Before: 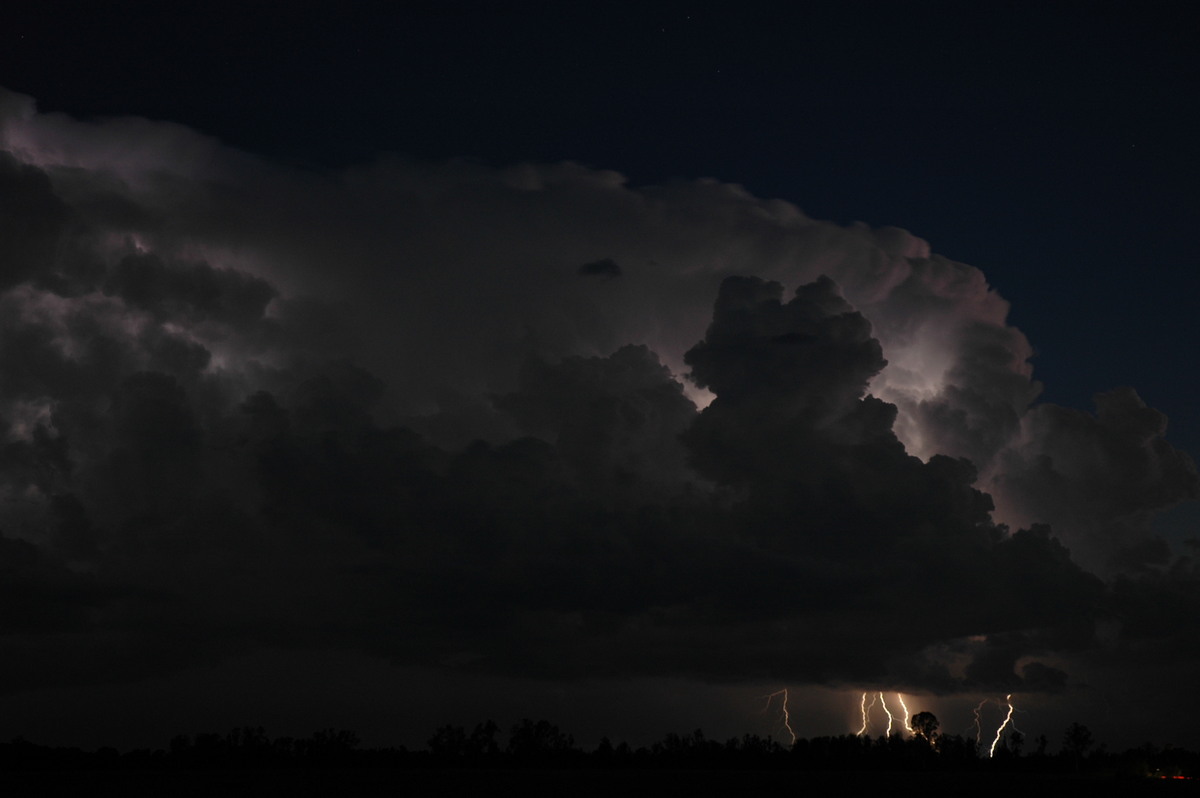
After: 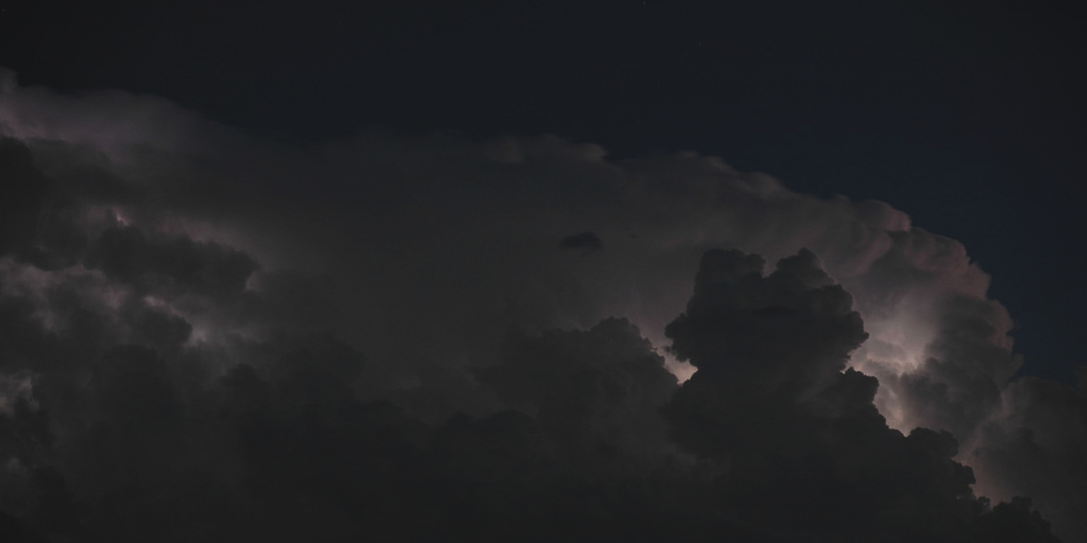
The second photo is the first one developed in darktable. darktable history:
vignetting: fall-off radius 61.19%
tone curve: curves: ch0 [(0, 0) (0.003, 0.003) (0.011, 0.011) (0.025, 0.024) (0.044, 0.044) (0.069, 0.068) (0.1, 0.098) (0.136, 0.133) (0.177, 0.174) (0.224, 0.22) (0.277, 0.272) (0.335, 0.329) (0.399, 0.392) (0.468, 0.46) (0.543, 0.546) (0.623, 0.626) (0.709, 0.711) (0.801, 0.802) (0.898, 0.898) (1, 1)], preserve colors none
crop: left 1.605%, top 3.433%, right 7.738%, bottom 28.418%
exposure: black level correction -0.007, exposure 0.069 EV, compensate highlight preservation false
